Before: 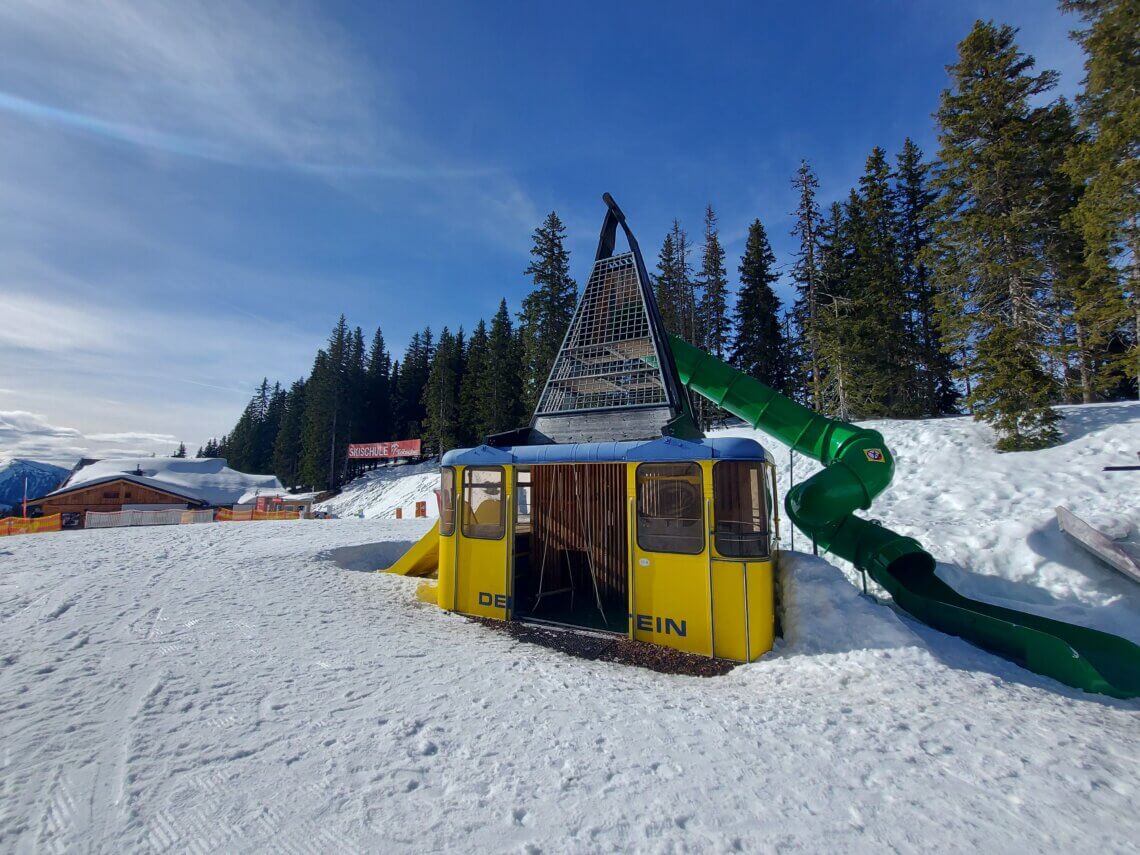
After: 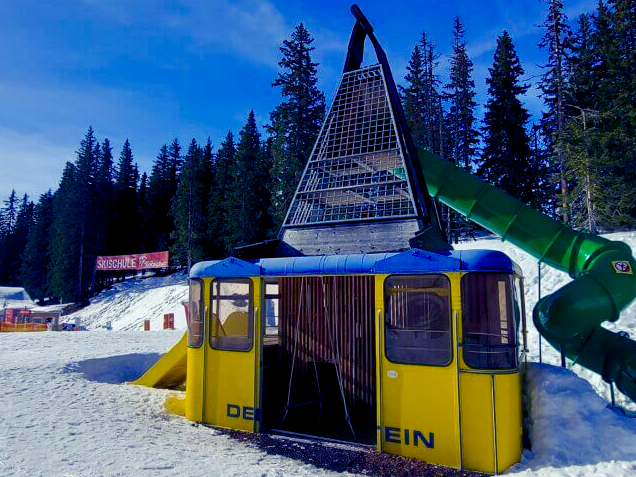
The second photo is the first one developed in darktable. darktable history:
color balance rgb: shadows lift › luminance -28.76%, shadows lift › chroma 15%, shadows lift › hue 270°, power › chroma 1%, power › hue 255°, highlights gain › luminance 7.14%, highlights gain › chroma 2%, highlights gain › hue 90°, global offset › luminance -0.29%, global offset › hue 260°, perceptual saturation grading › global saturation 20%, perceptual saturation grading › highlights -13.92%, perceptual saturation grading › shadows 50%
crop and rotate: left 22.13%, top 22.054%, right 22.026%, bottom 22.102%
contrast brightness saturation: contrast 0.08, saturation 0.02
